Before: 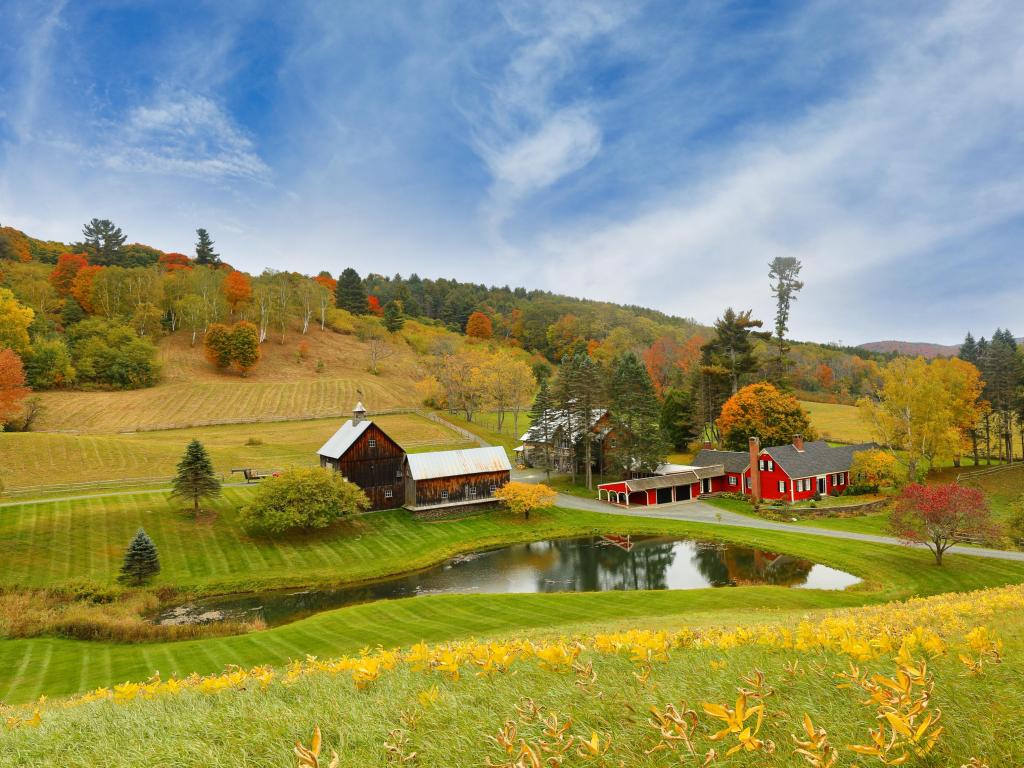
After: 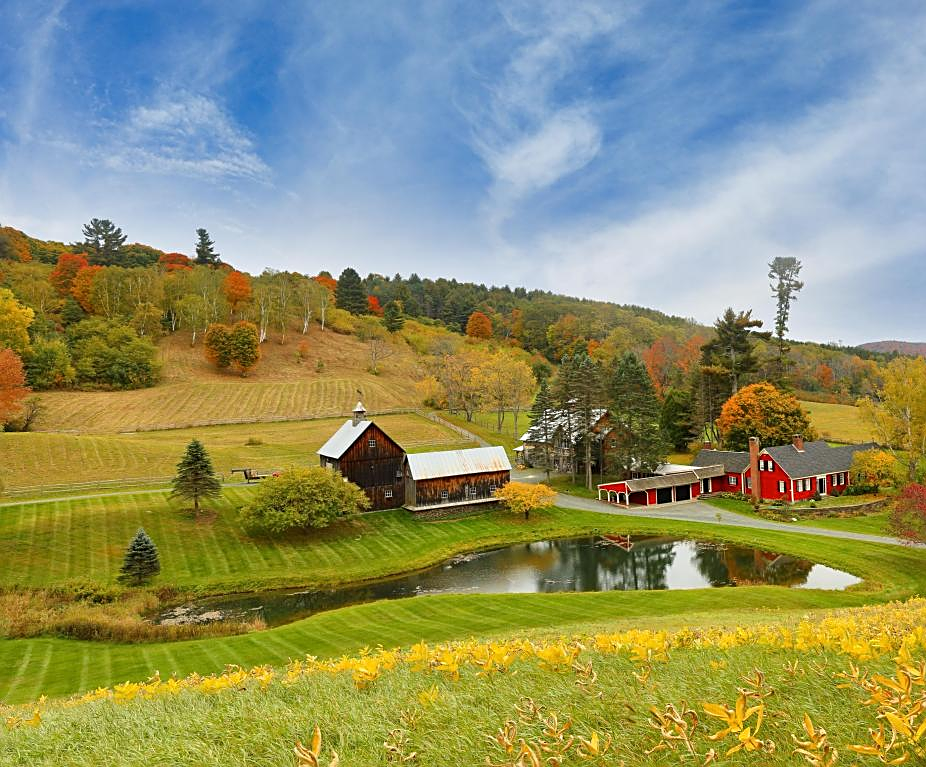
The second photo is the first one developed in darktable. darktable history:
crop: right 9.473%, bottom 0.037%
sharpen: on, module defaults
